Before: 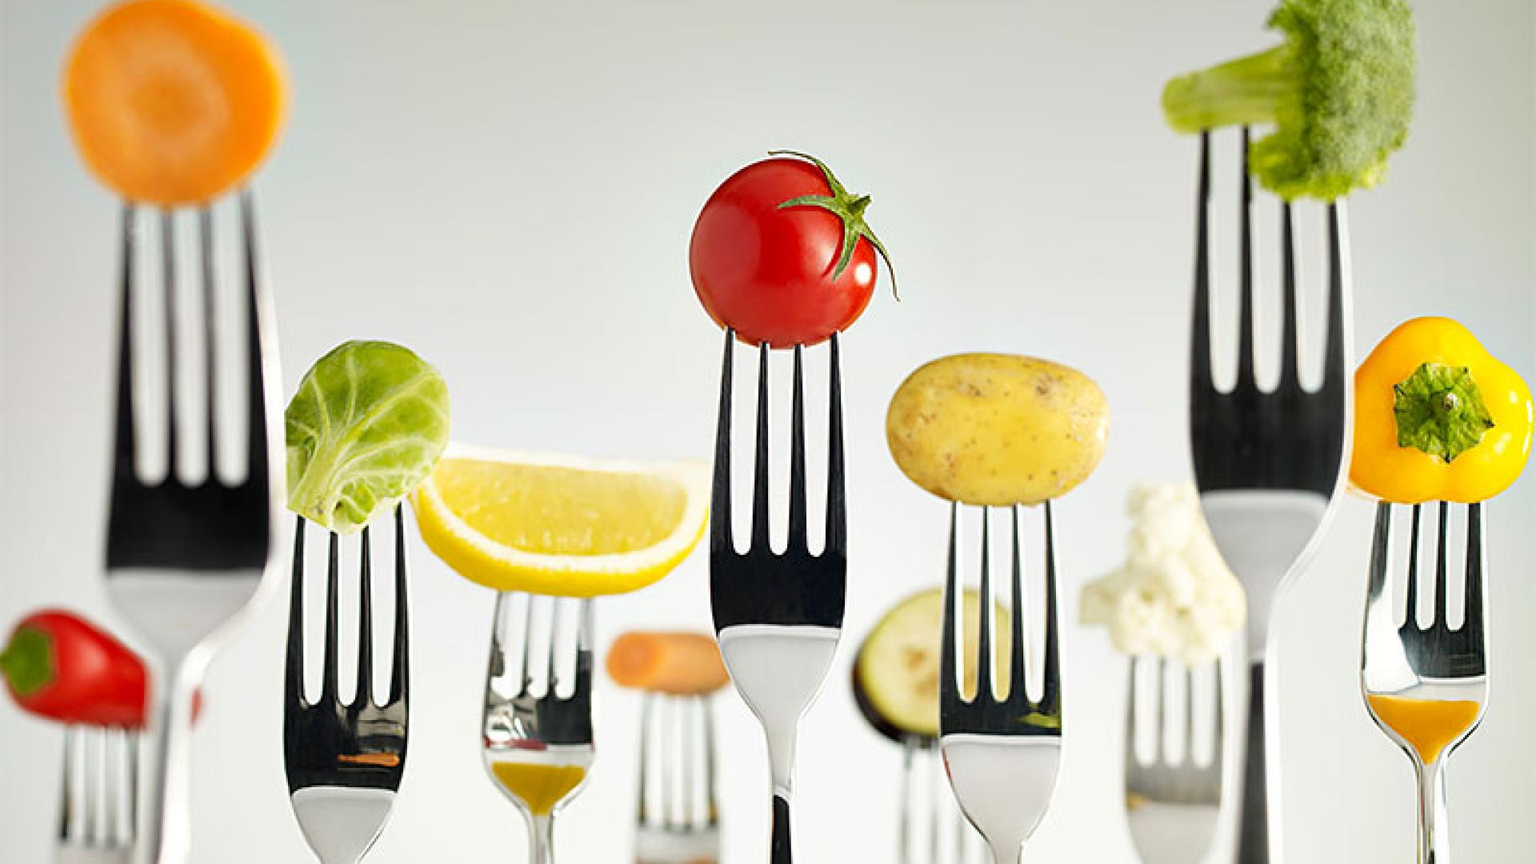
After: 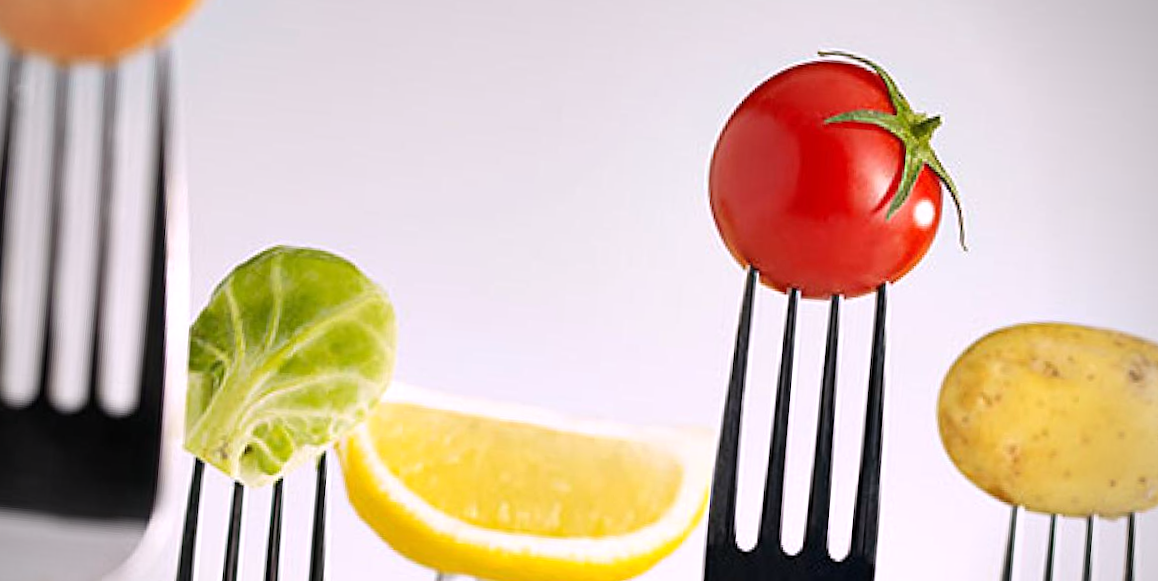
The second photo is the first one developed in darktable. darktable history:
vignetting: on, module defaults
white balance: red 1.05, blue 1.072
crop and rotate: angle -4.99°, left 2.122%, top 6.945%, right 27.566%, bottom 30.519%
rotate and perspective: rotation -0.45°, automatic cropping original format, crop left 0.008, crop right 0.992, crop top 0.012, crop bottom 0.988
